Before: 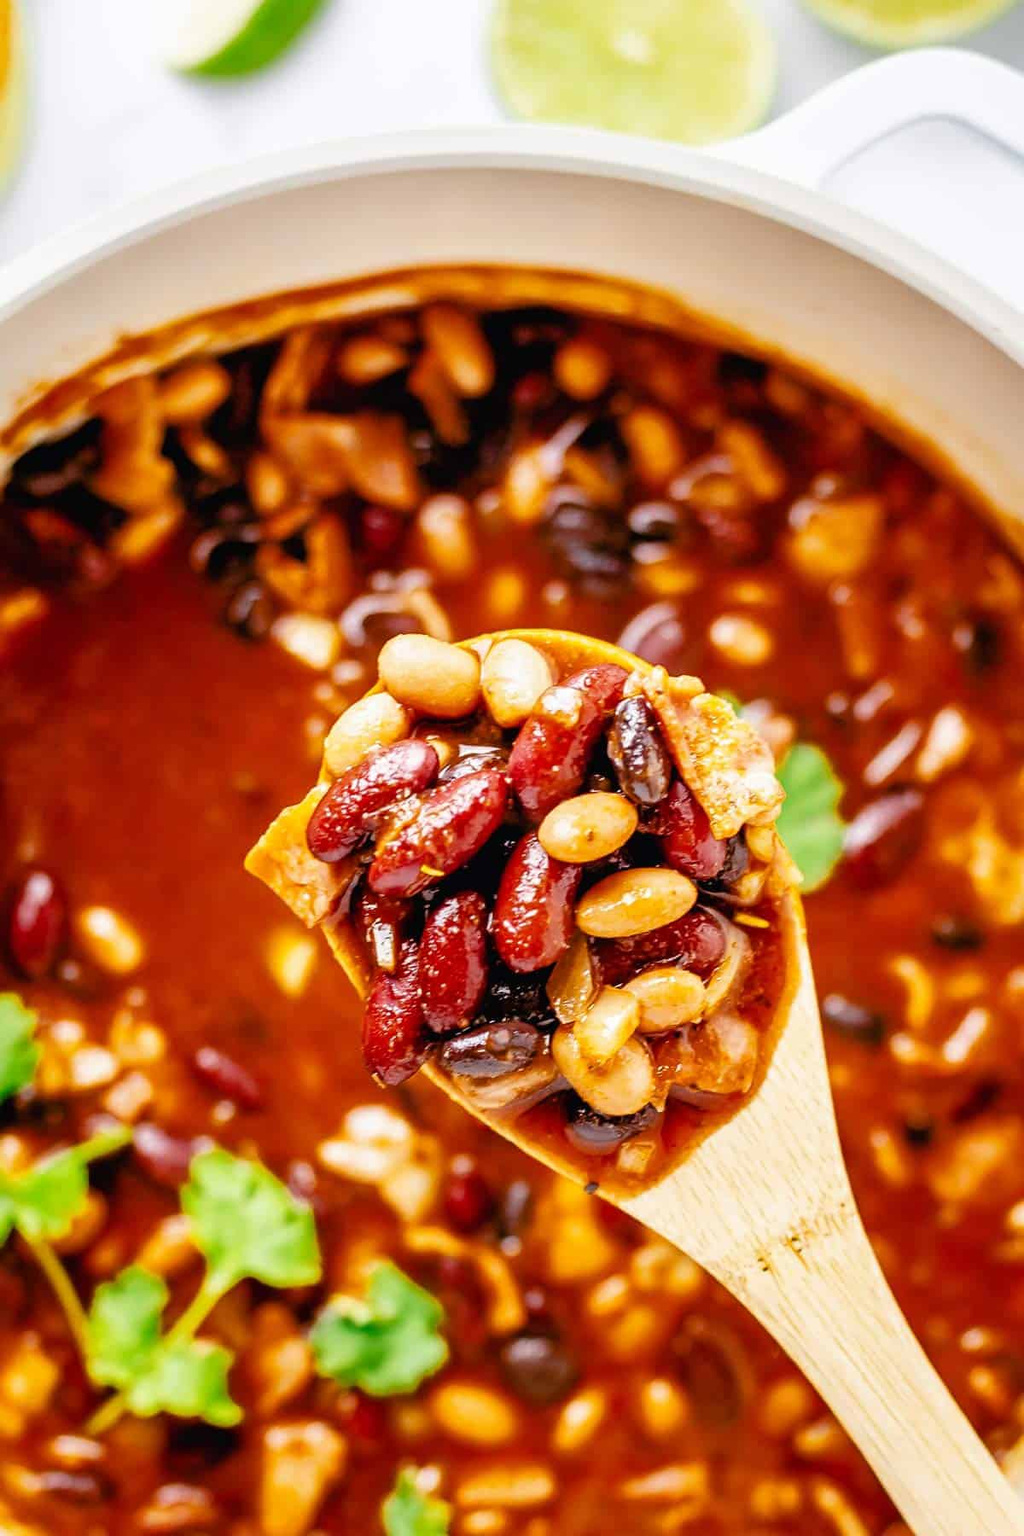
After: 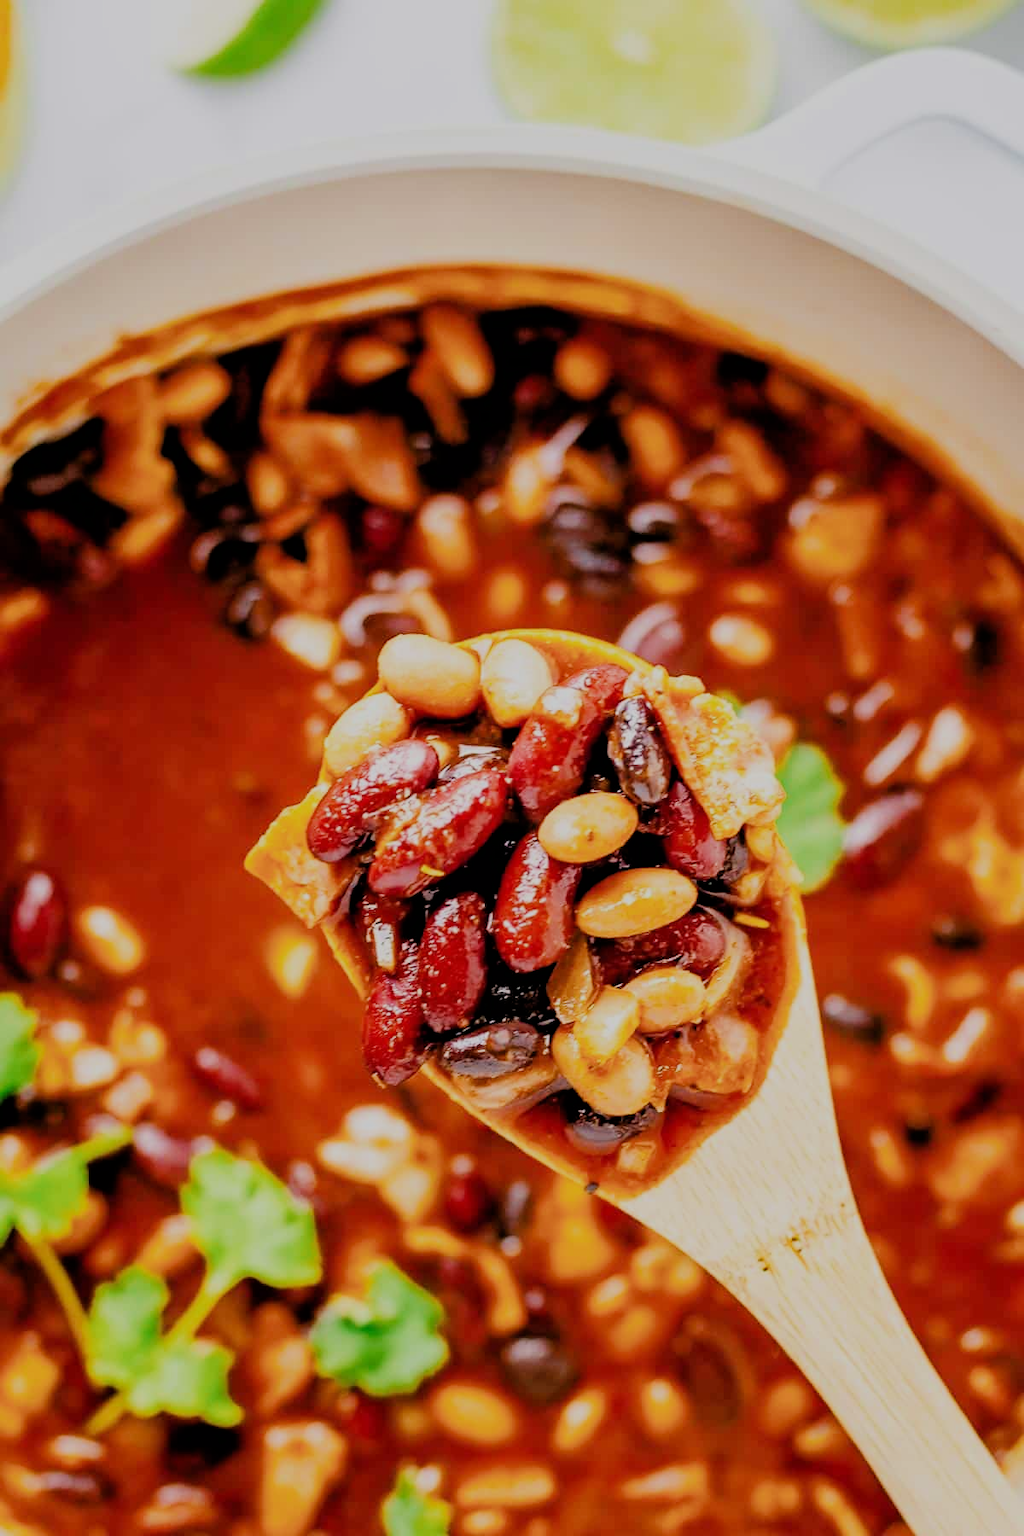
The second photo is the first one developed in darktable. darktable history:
filmic rgb: black relative exposure -6.17 EV, white relative exposure 6.95 EV, hardness 2.27
